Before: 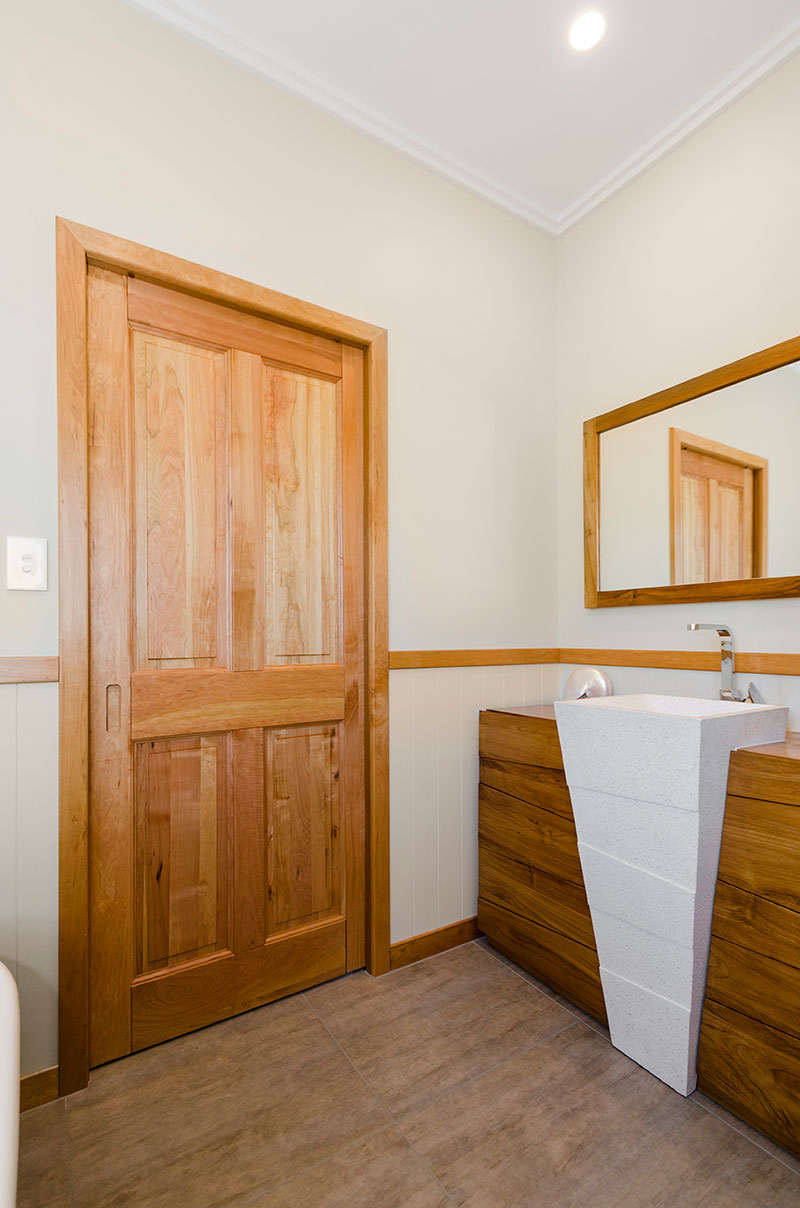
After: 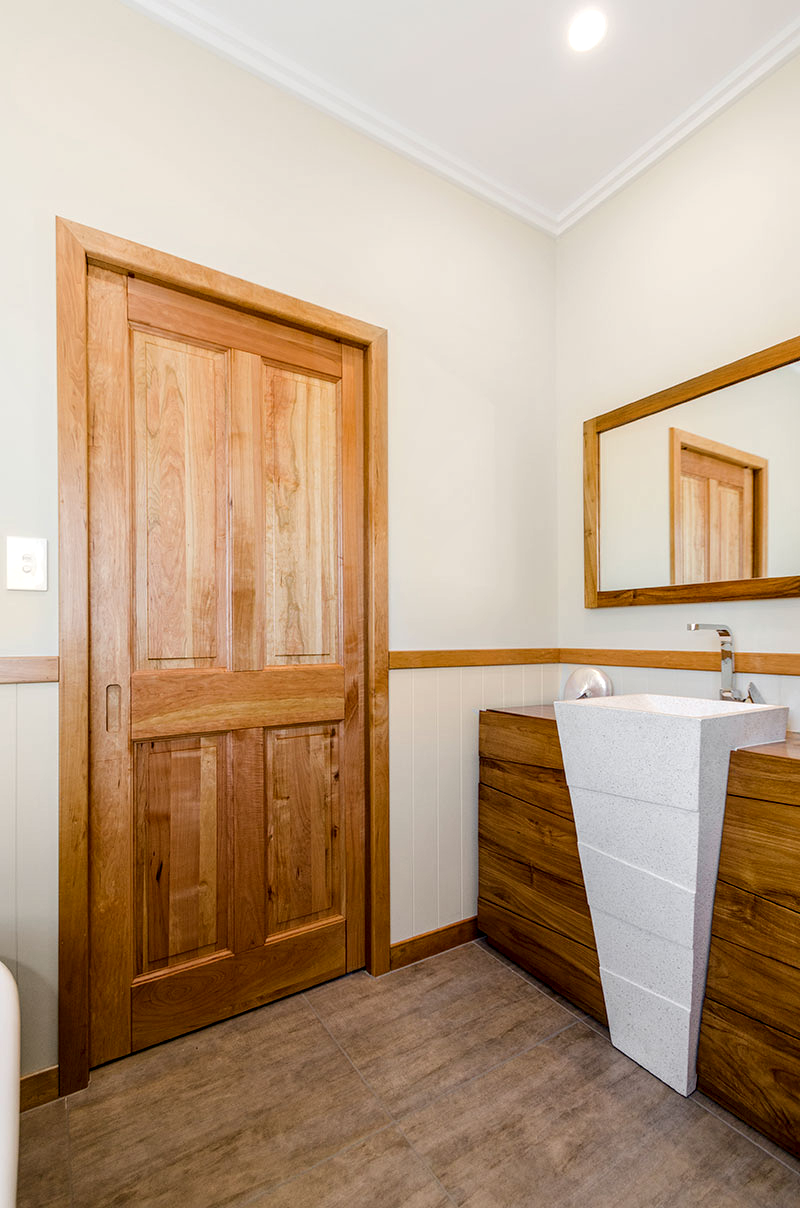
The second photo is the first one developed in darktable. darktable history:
shadows and highlights: radius 92.53, shadows -13.81, white point adjustment 0.282, highlights 32.91, compress 48.59%, soften with gaussian
local contrast: highlights 21%, detail 150%
